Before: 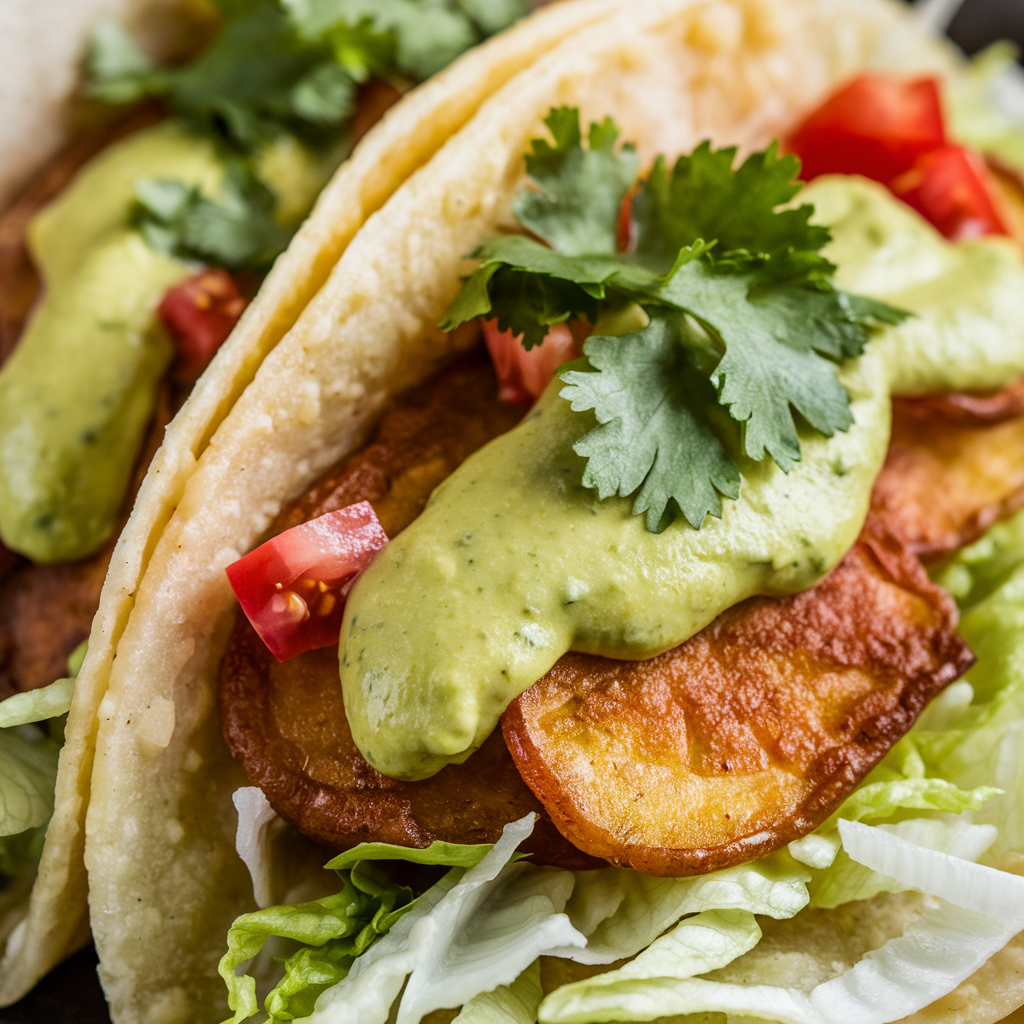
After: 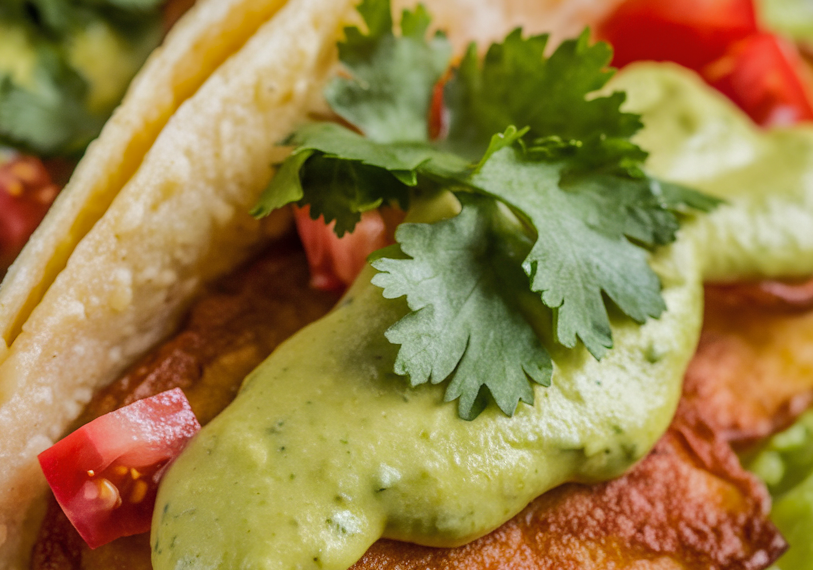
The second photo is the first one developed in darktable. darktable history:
crop: left 18.38%, top 11.092%, right 2.134%, bottom 33.217%
shadows and highlights: shadows 40, highlights -60
tone equalizer: on, module defaults
